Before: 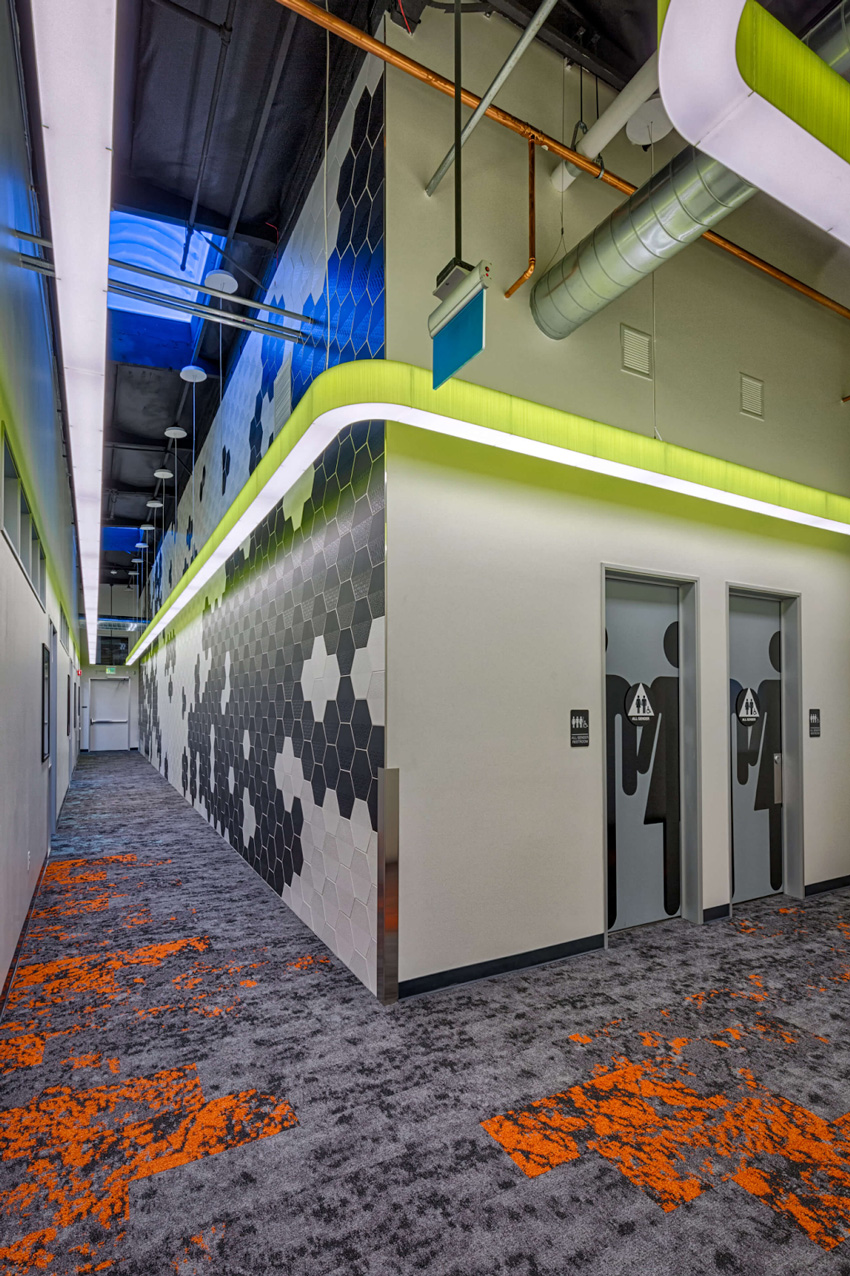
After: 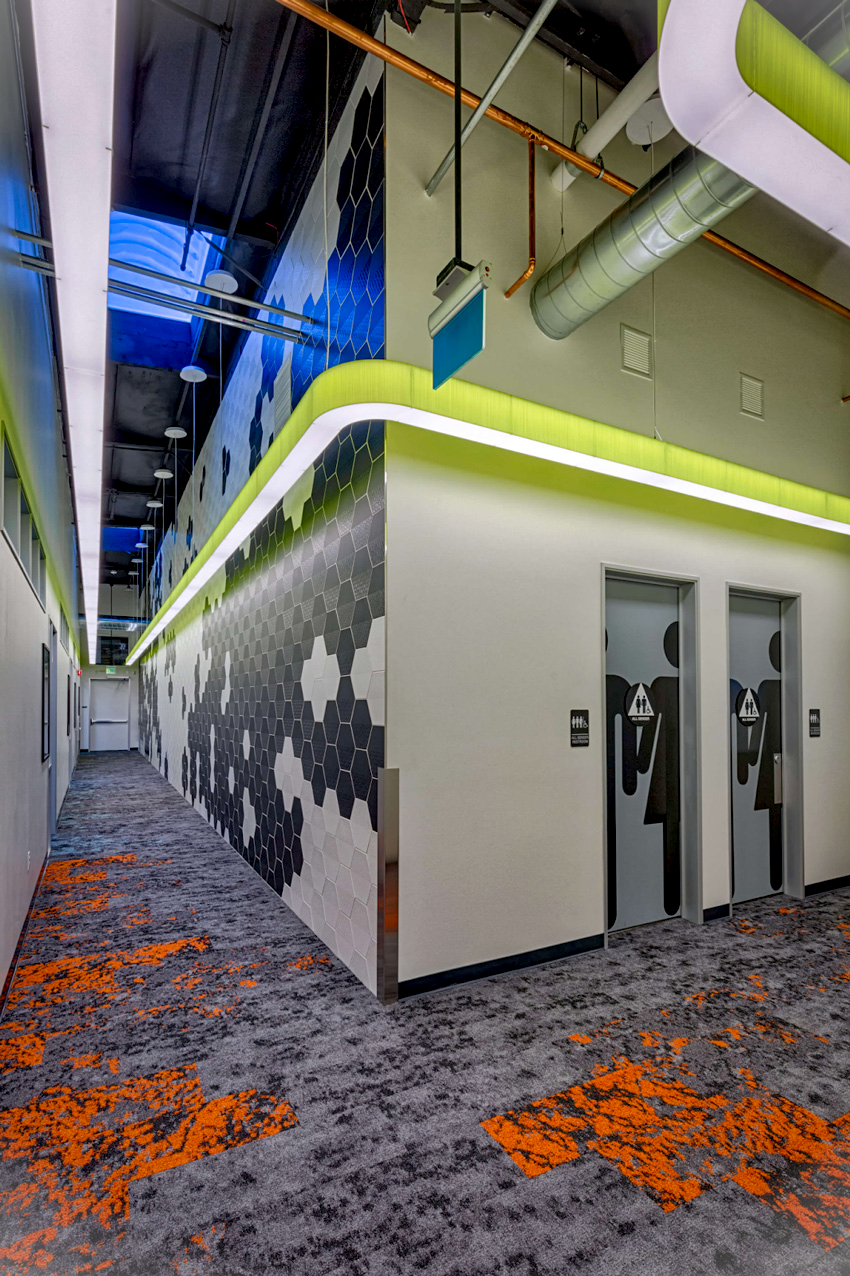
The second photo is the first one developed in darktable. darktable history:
exposure: black level correction 0.009, compensate highlight preservation false
vignetting: fall-off start 100%, brightness 0.3, saturation 0
